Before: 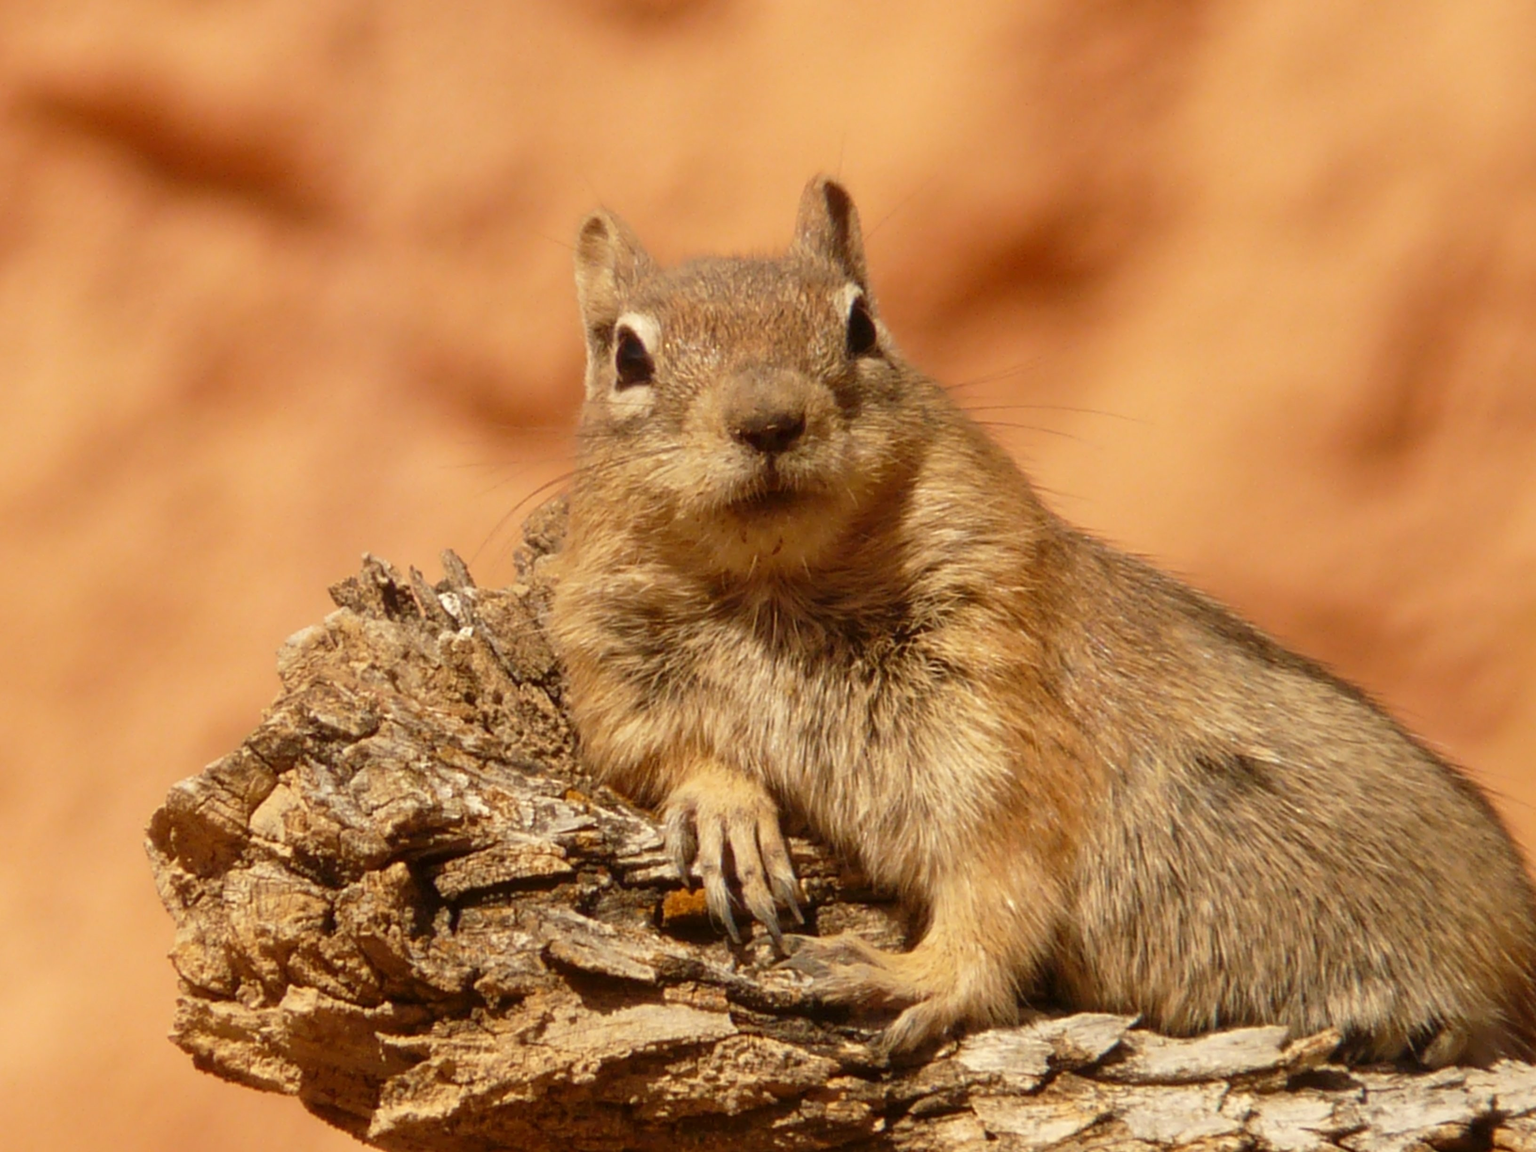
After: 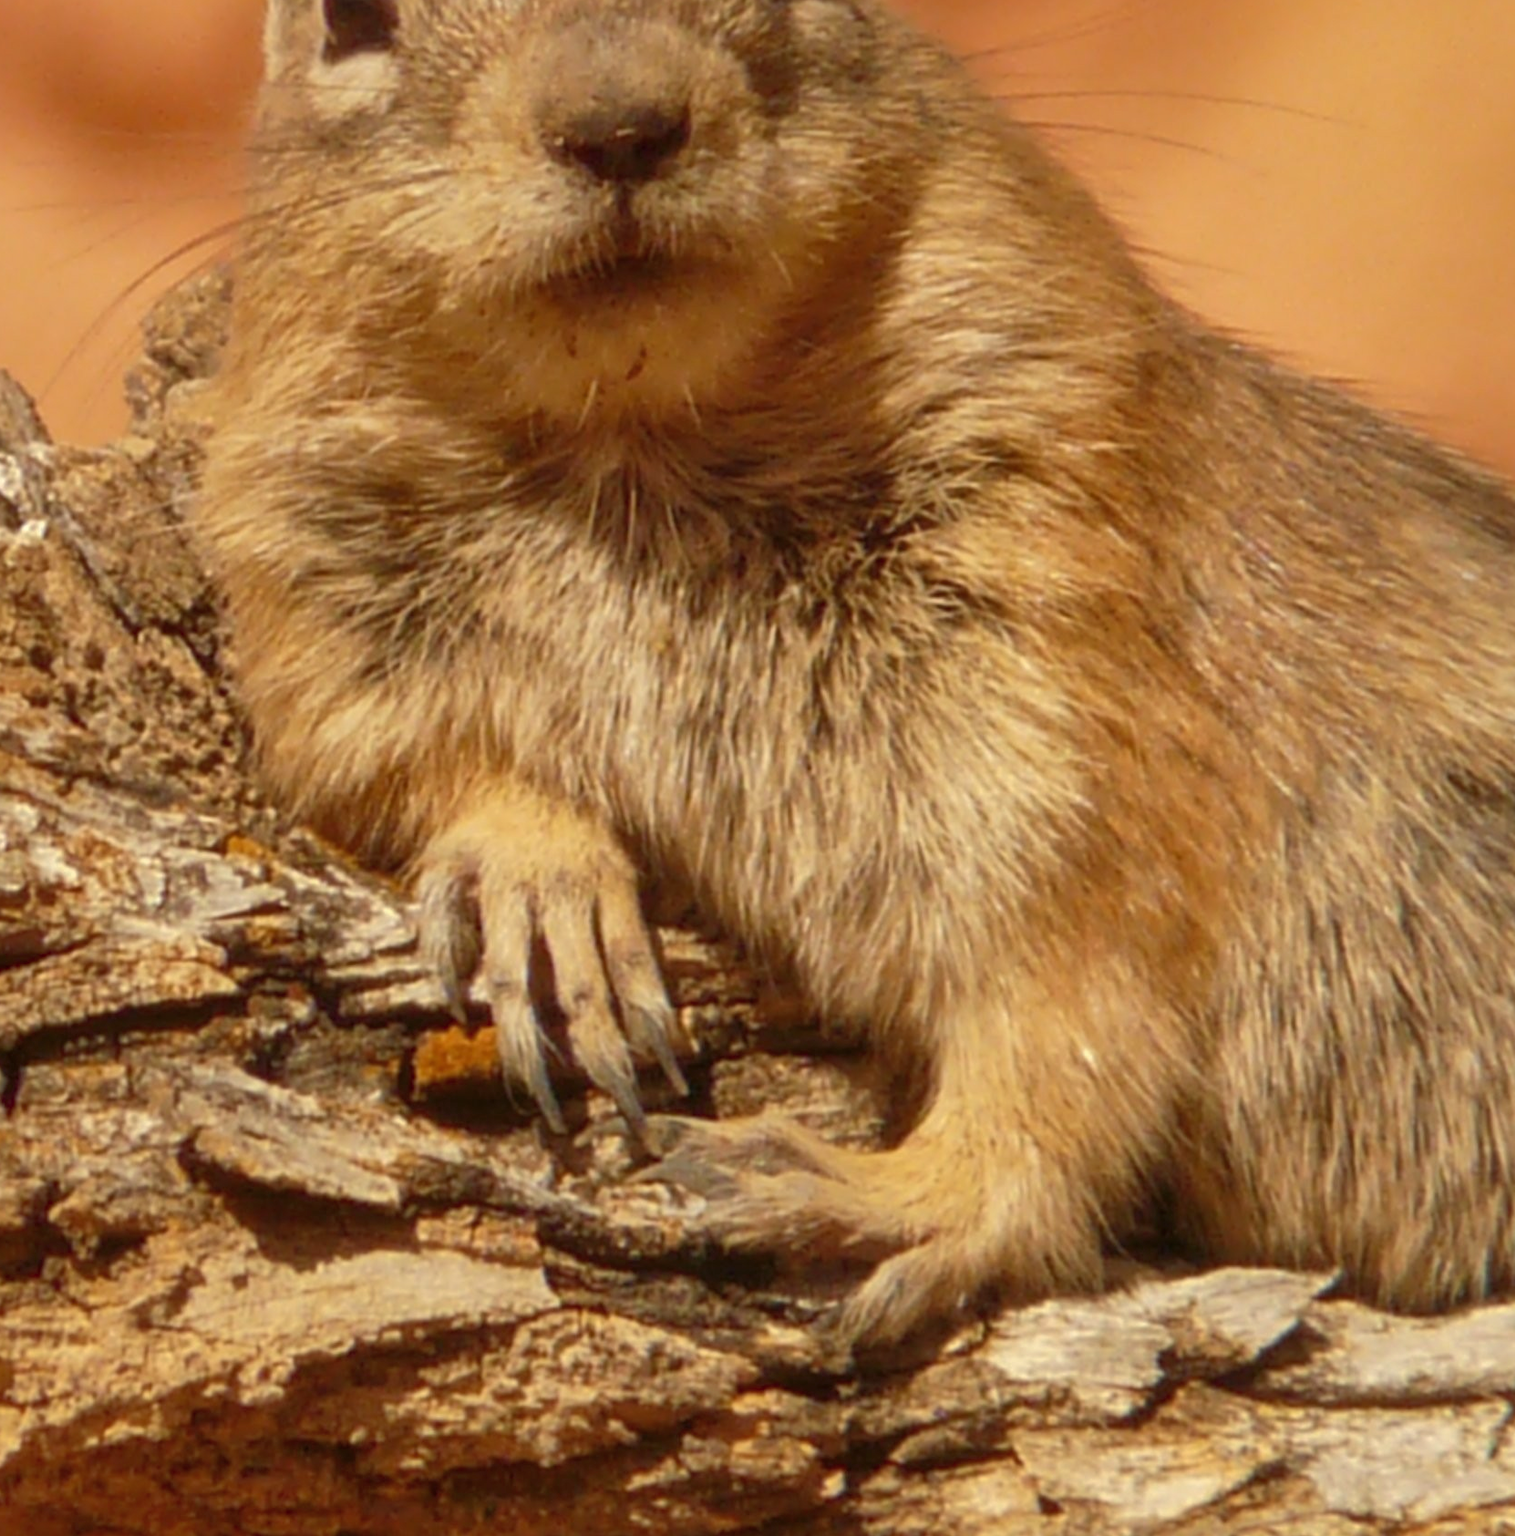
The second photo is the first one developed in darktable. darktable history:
crop and rotate: left 29.237%, top 31.152%, right 19.807%
shadows and highlights: on, module defaults
tone equalizer: on, module defaults
